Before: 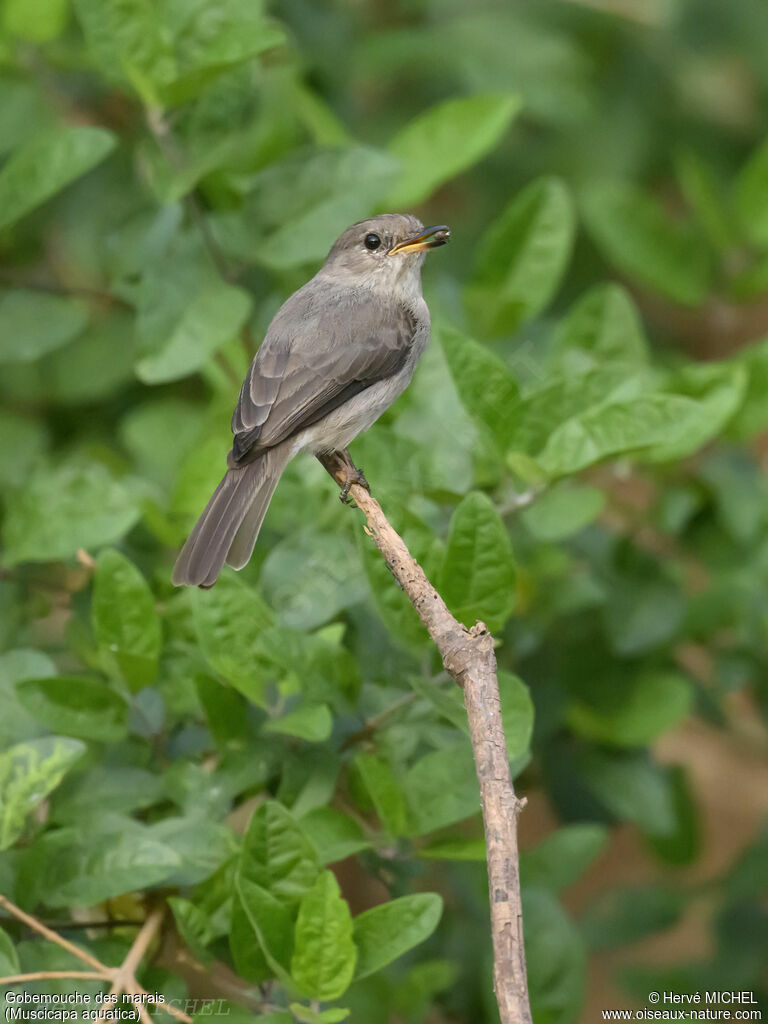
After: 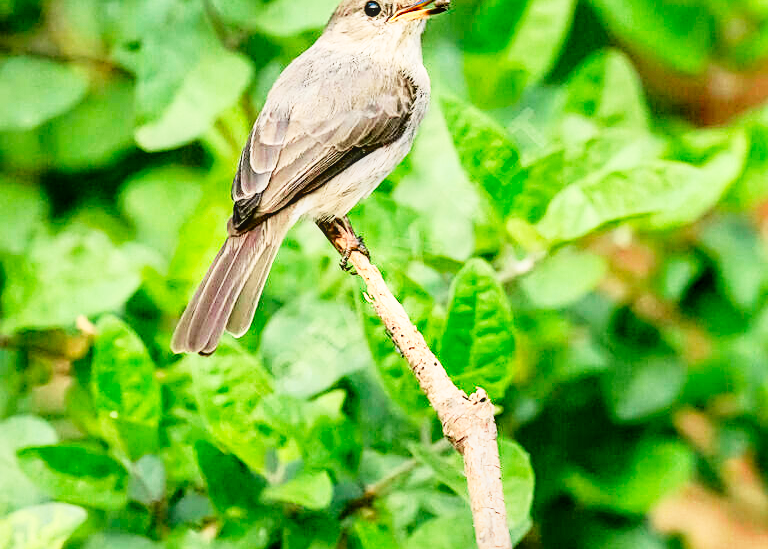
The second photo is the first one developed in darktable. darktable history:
crop and rotate: top 22.769%, bottom 23.609%
tone curve: curves: ch0 [(0, 0.021) (0.049, 0.044) (0.152, 0.14) (0.328, 0.377) (0.473, 0.543) (0.641, 0.705) (0.85, 0.894) (1, 0.969)]; ch1 [(0, 0) (0.302, 0.331) (0.427, 0.433) (0.472, 0.47) (0.502, 0.503) (0.527, 0.524) (0.564, 0.591) (0.602, 0.632) (0.677, 0.701) (0.859, 0.885) (1, 1)]; ch2 [(0, 0) (0.33, 0.301) (0.447, 0.44) (0.487, 0.496) (0.502, 0.516) (0.535, 0.563) (0.565, 0.6) (0.618, 0.629) (1, 1)], color space Lab, independent channels, preserve colors none
base curve: curves: ch0 [(0, 0) (0.007, 0.004) (0.027, 0.03) (0.046, 0.07) (0.207, 0.54) (0.442, 0.872) (0.673, 0.972) (1, 1)], preserve colors none
exposure: black level correction 0.013, compensate highlight preservation false
sharpen: on, module defaults
local contrast: on, module defaults
